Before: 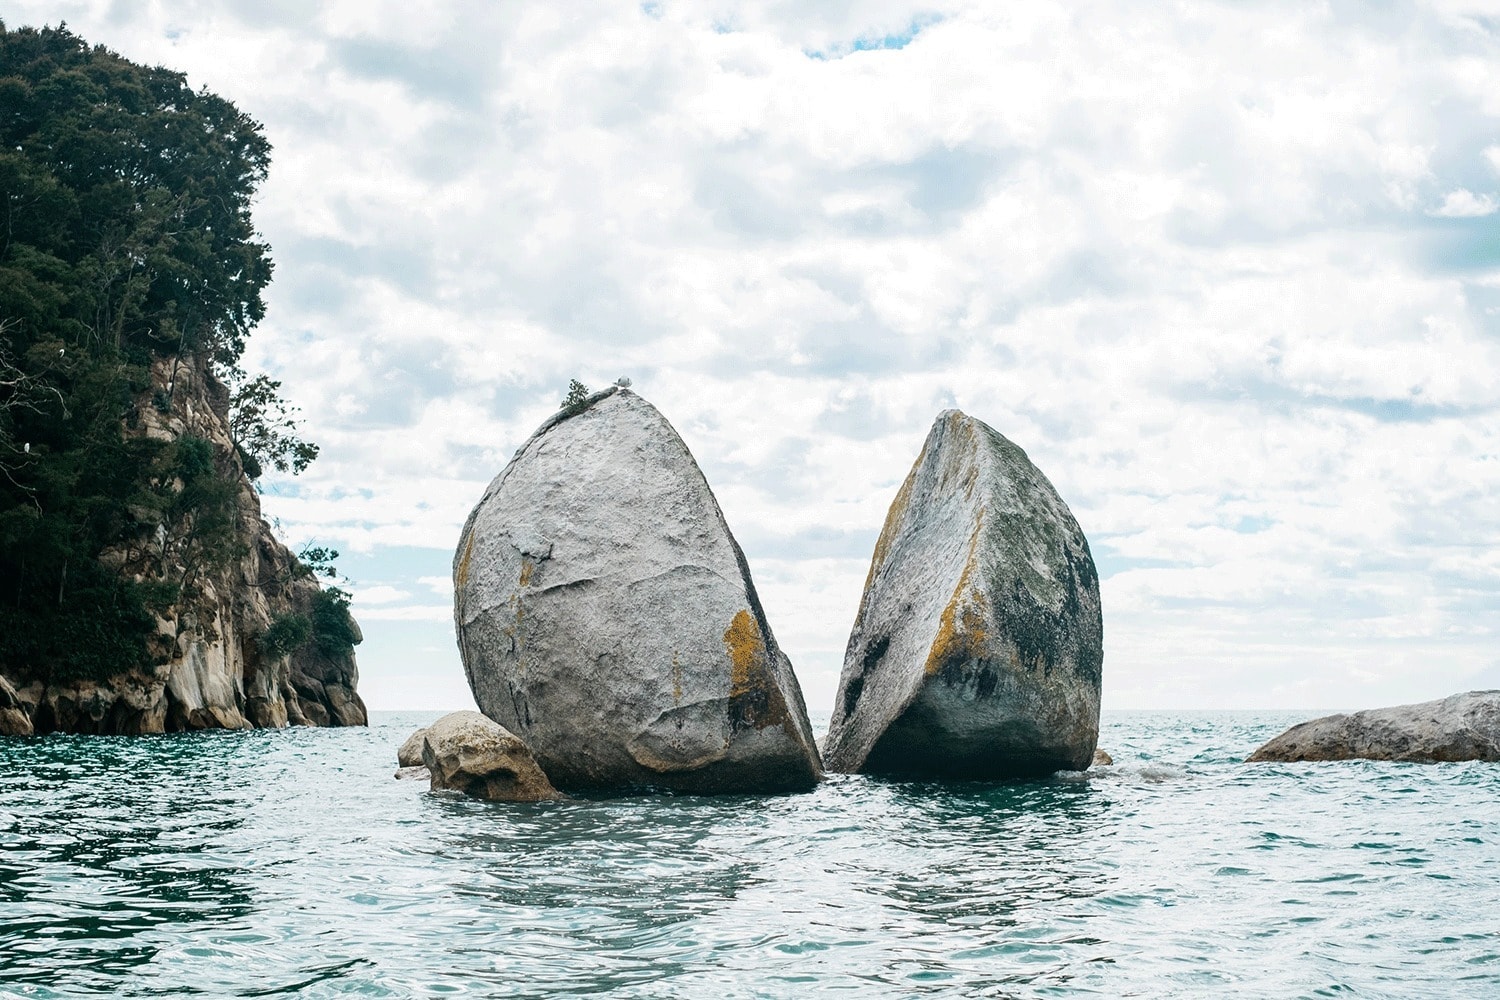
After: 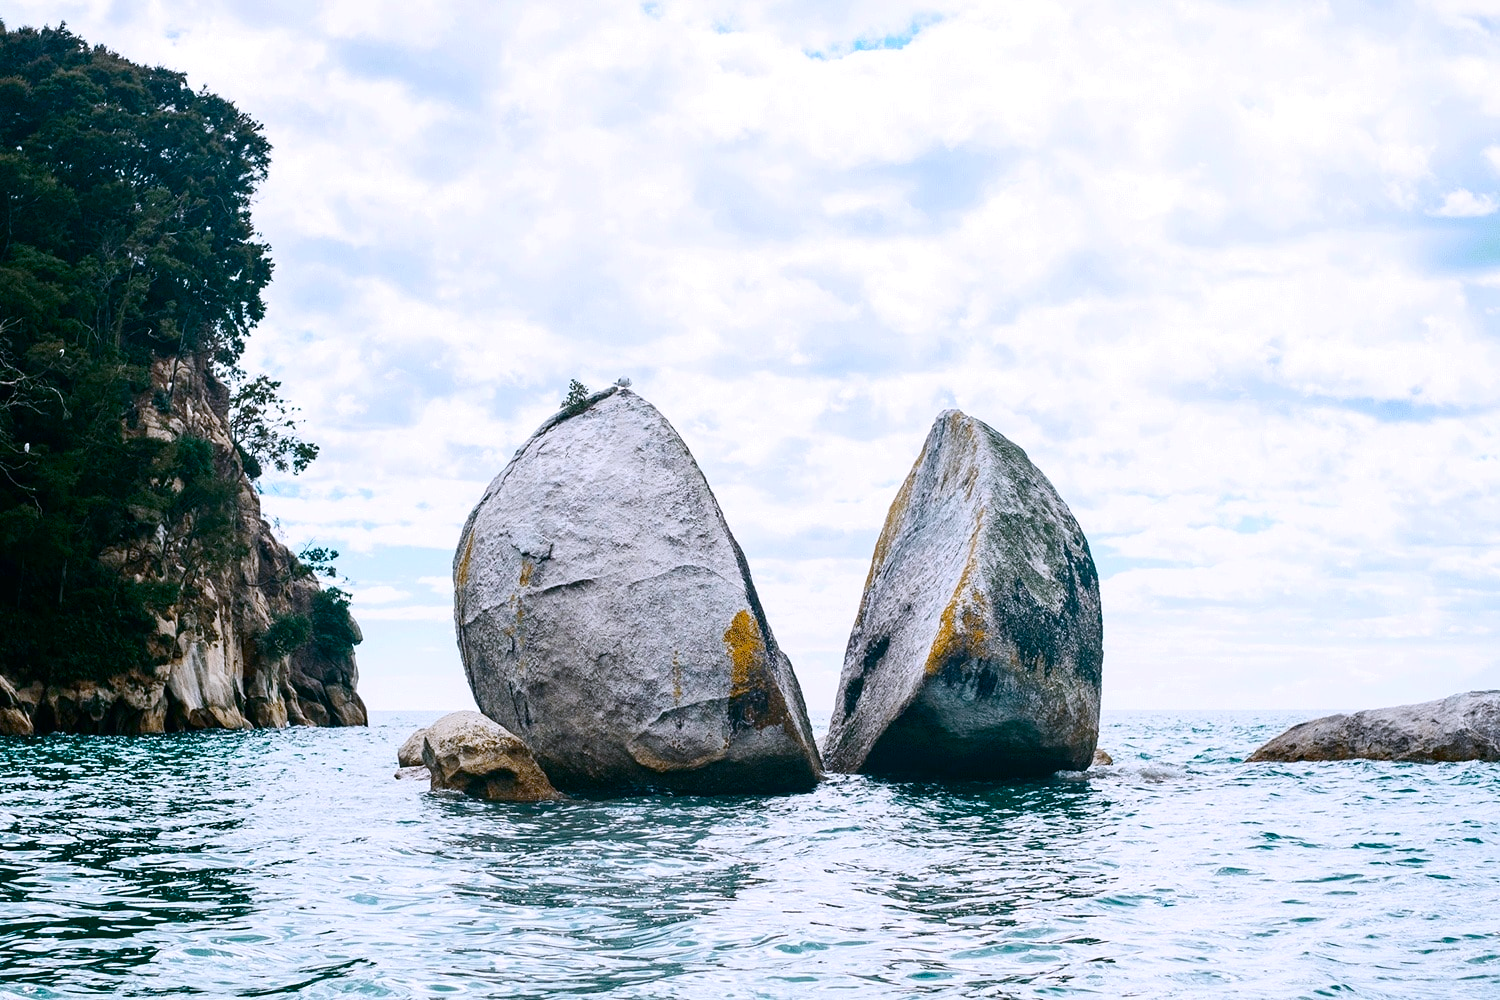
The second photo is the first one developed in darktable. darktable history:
white balance: red 1.004, blue 1.096
color balance rgb: perceptual saturation grading › global saturation 20%, perceptual saturation grading › highlights -25%, perceptual saturation grading › shadows 50%
contrast brightness saturation: contrast 0.15, brightness -0.01, saturation 0.1
